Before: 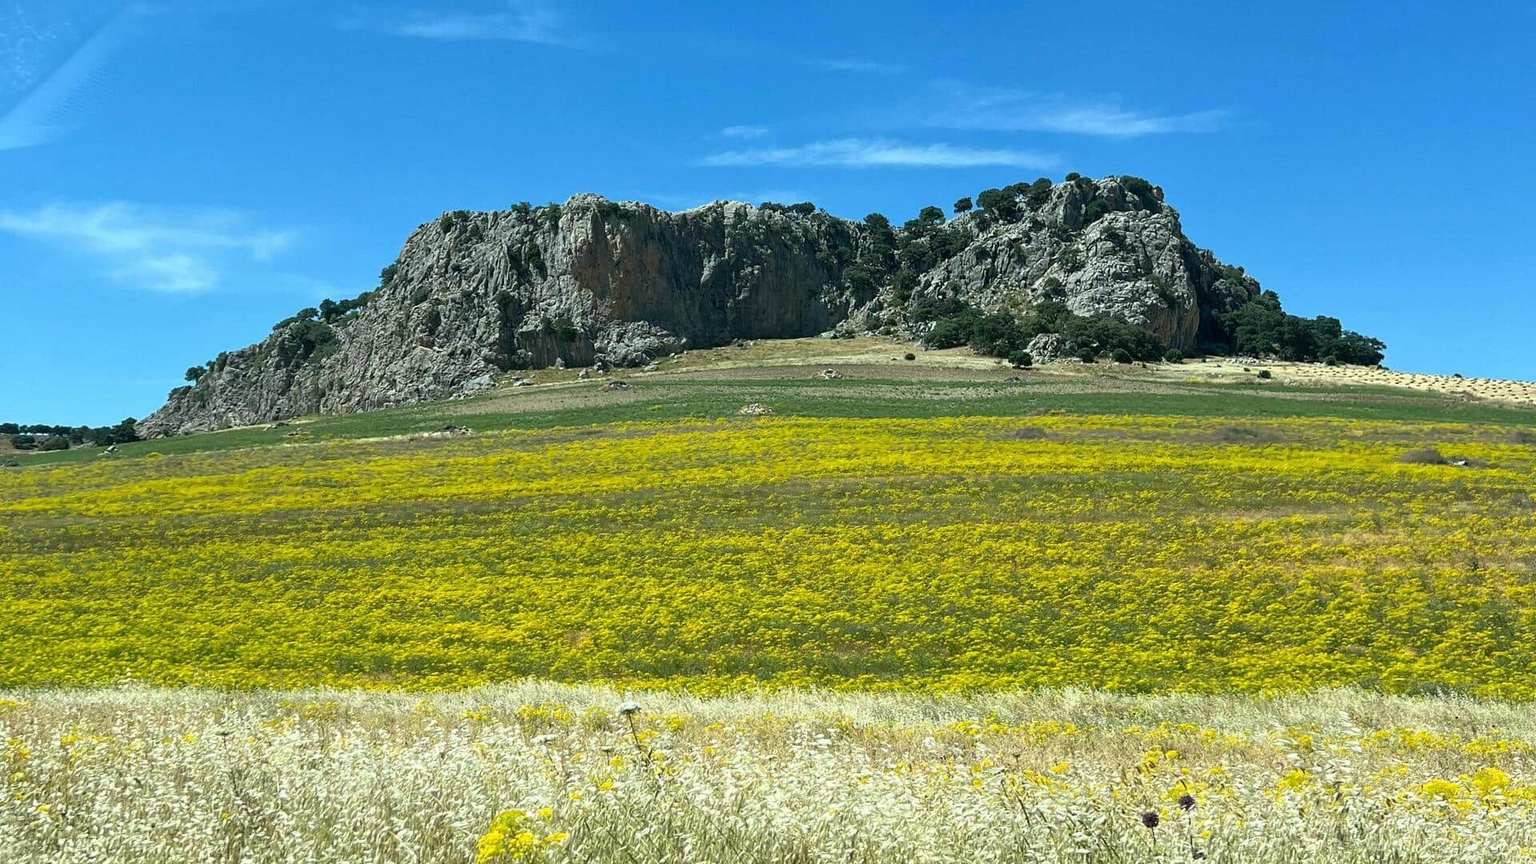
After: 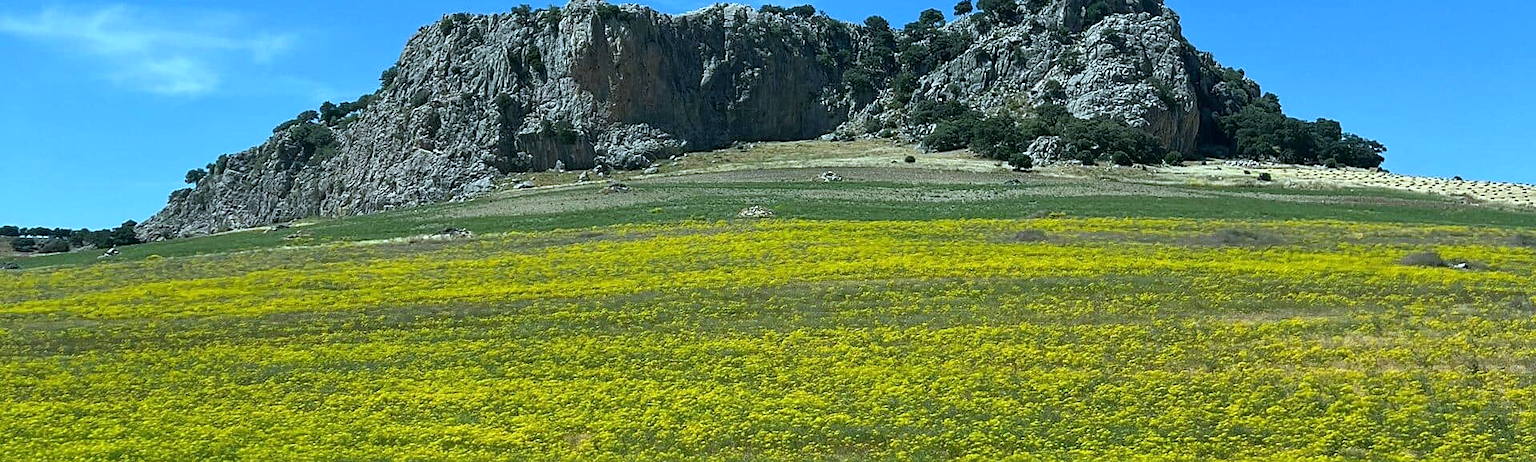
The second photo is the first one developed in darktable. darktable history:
crop and rotate: top 23.043%, bottom 23.437%
white balance: red 0.924, blue 1.095
sharpen: radius 1.458, amount 0.398, threshold 1.271
